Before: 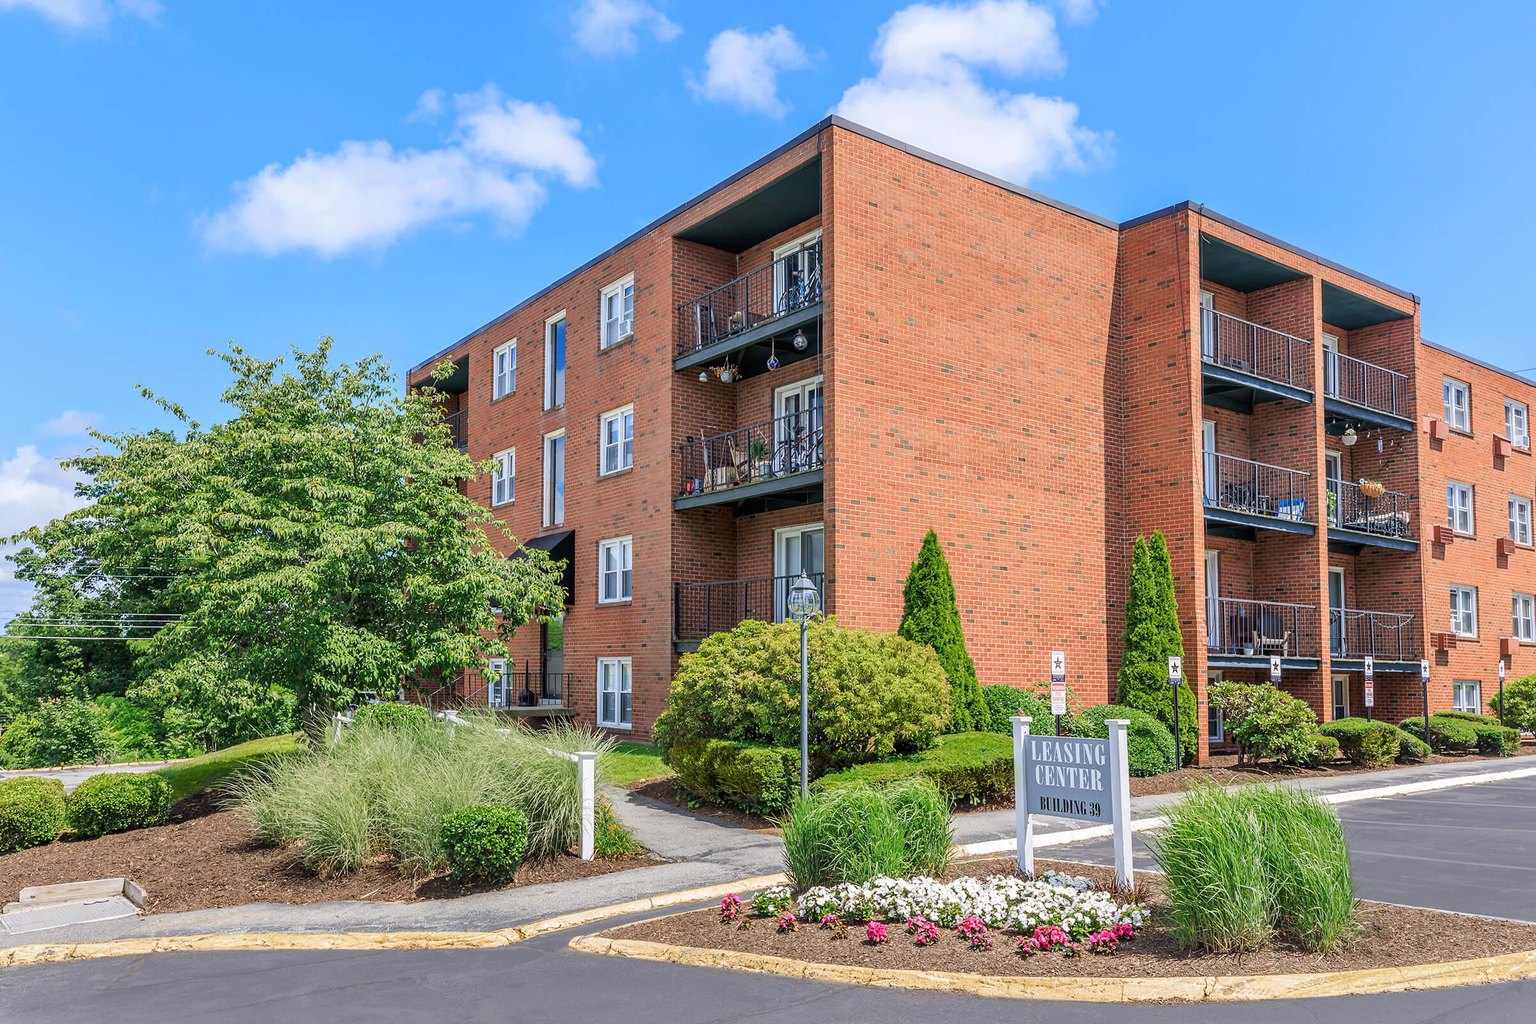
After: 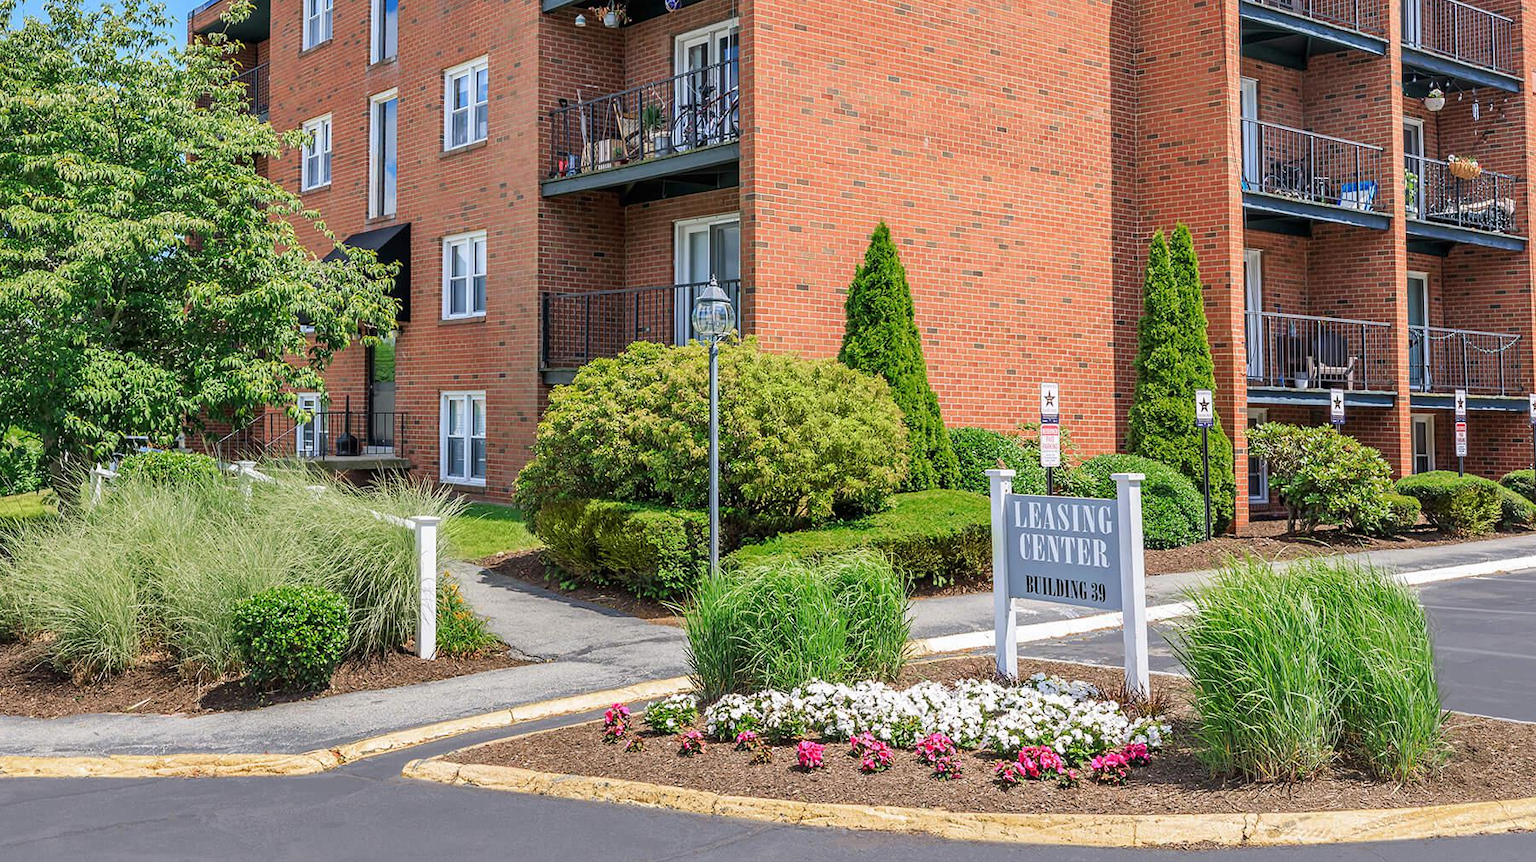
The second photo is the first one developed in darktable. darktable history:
crop and rotate: left 17.229%, top 35.338%, right 7.109%, bottom 0.919%
